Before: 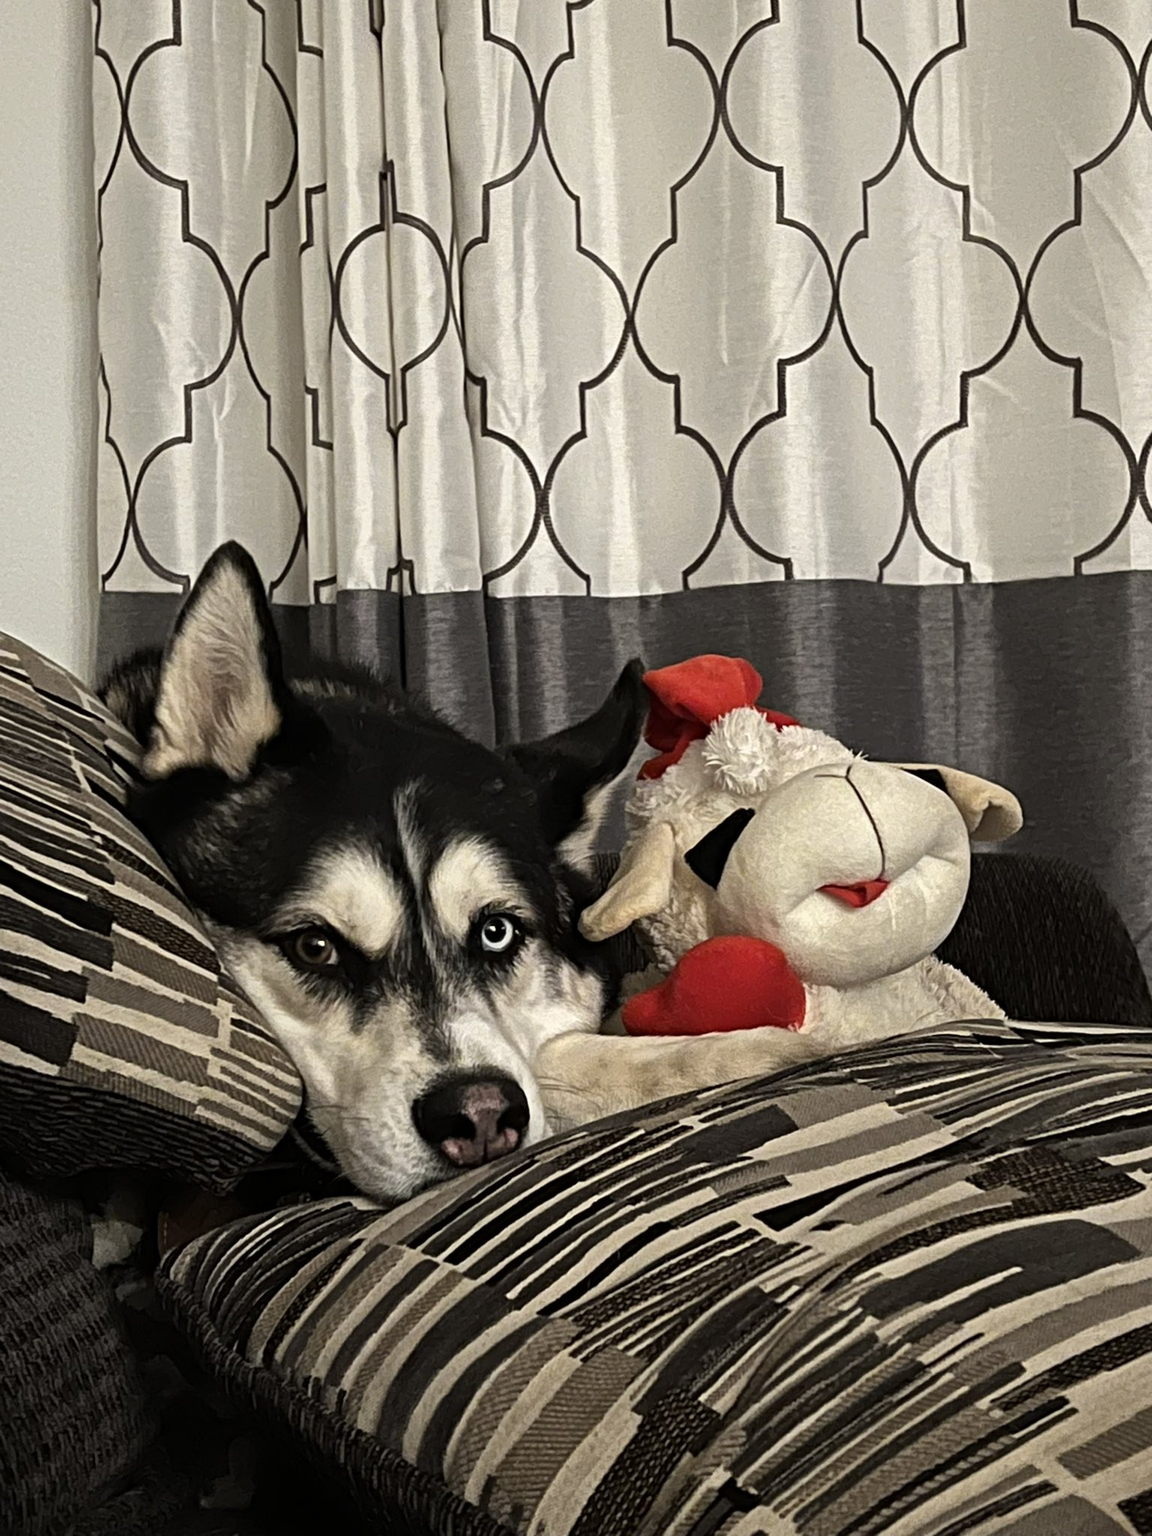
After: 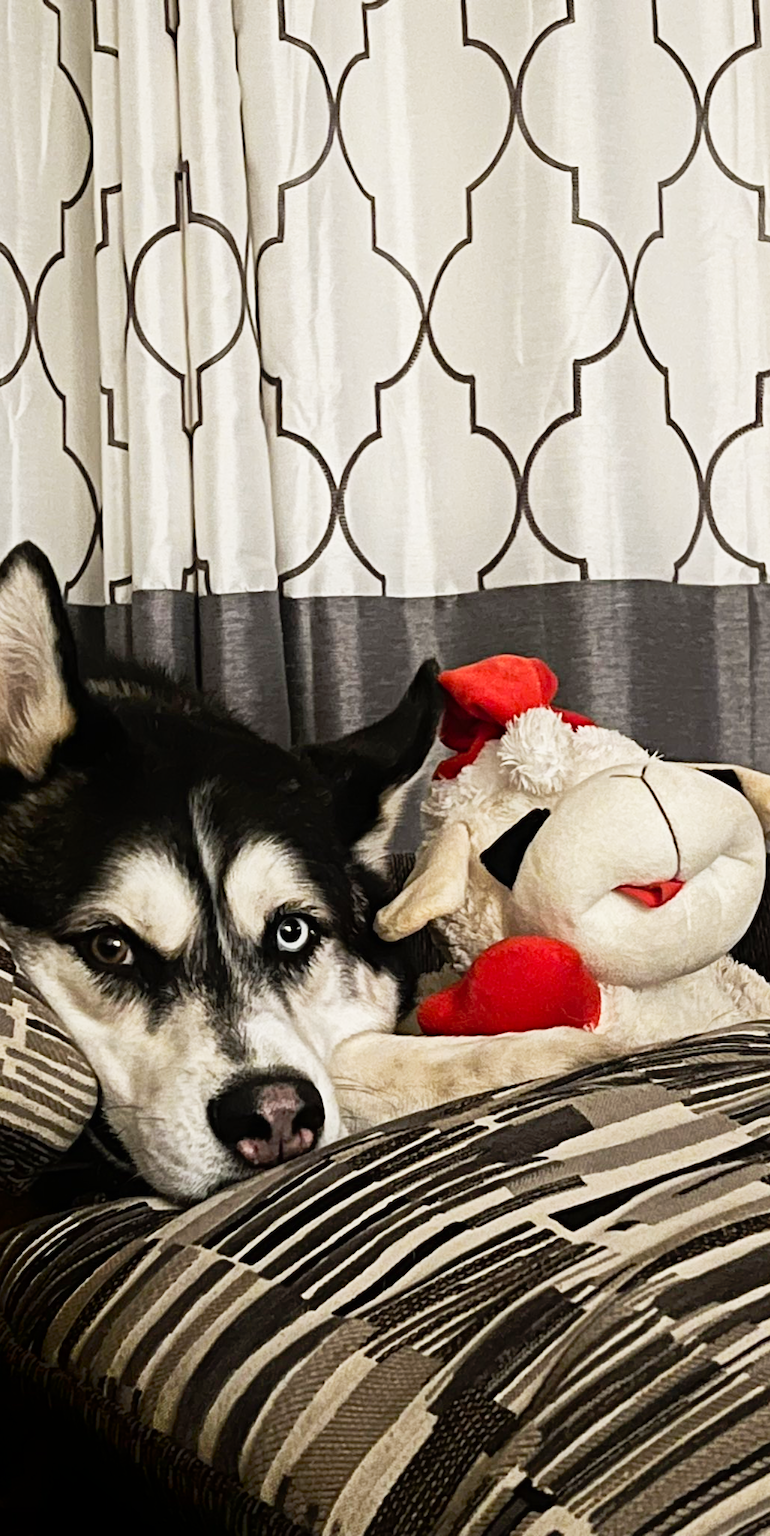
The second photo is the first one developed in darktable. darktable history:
tone curve: curves: ch0 [(0, 0.005) (0.103, 0.097) (0.18, 0.22) (0.4, 0.485) (0.5, 0.612) (0.668, 0.787) (0.823, 0.894) (1, 0.971)]; ch1 [(0, 0) (0.172, 0.123) (0.324, 0.253) (0.396, 0.388) (0.478, 0.461) (0.499, 0.498) (0.522, 0.528) (0.618, 0.649) (0.753, 0.821) (1, 1)]; ch2 [(0, 0) (0.411, 0.424) (0.496, 0.501) (0.515, 0.514) (0.555, 0.585) (0.641, 0.69) (1, 1)], preserve colors none
crop and rotate: left 17.836%, right 15.256%
shadows and highlights: shadows -68.3, highlights 34.76, soften with gaussian
